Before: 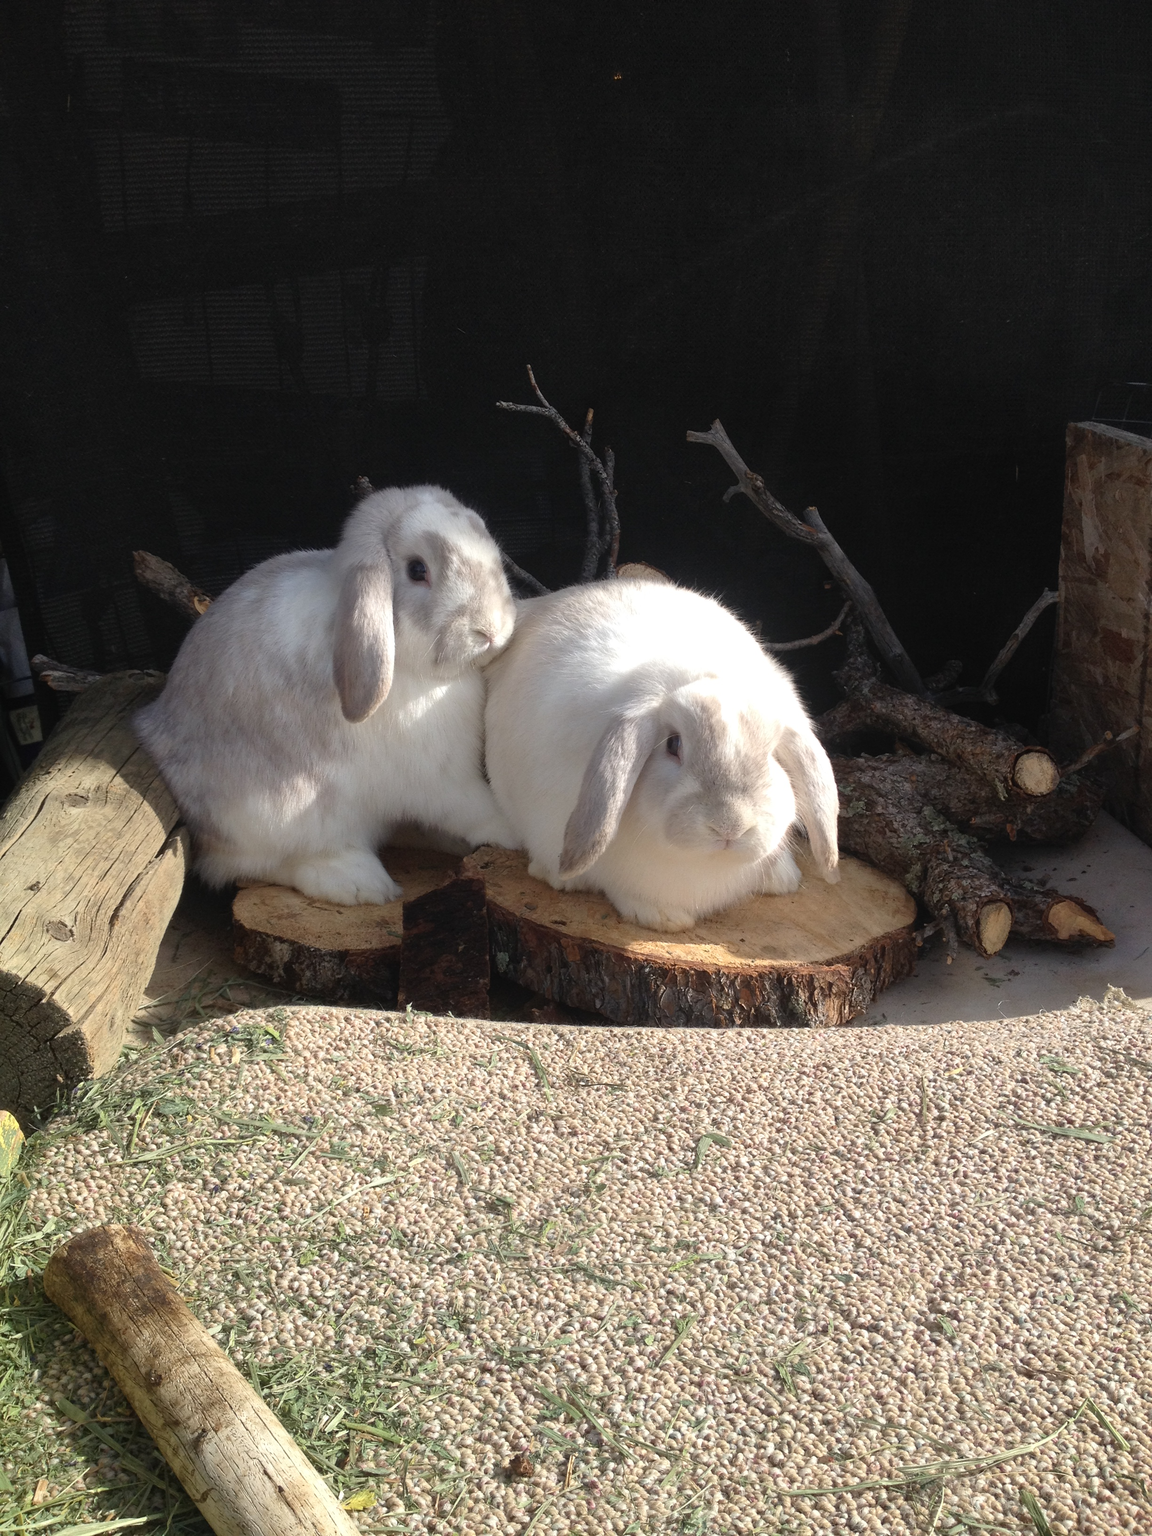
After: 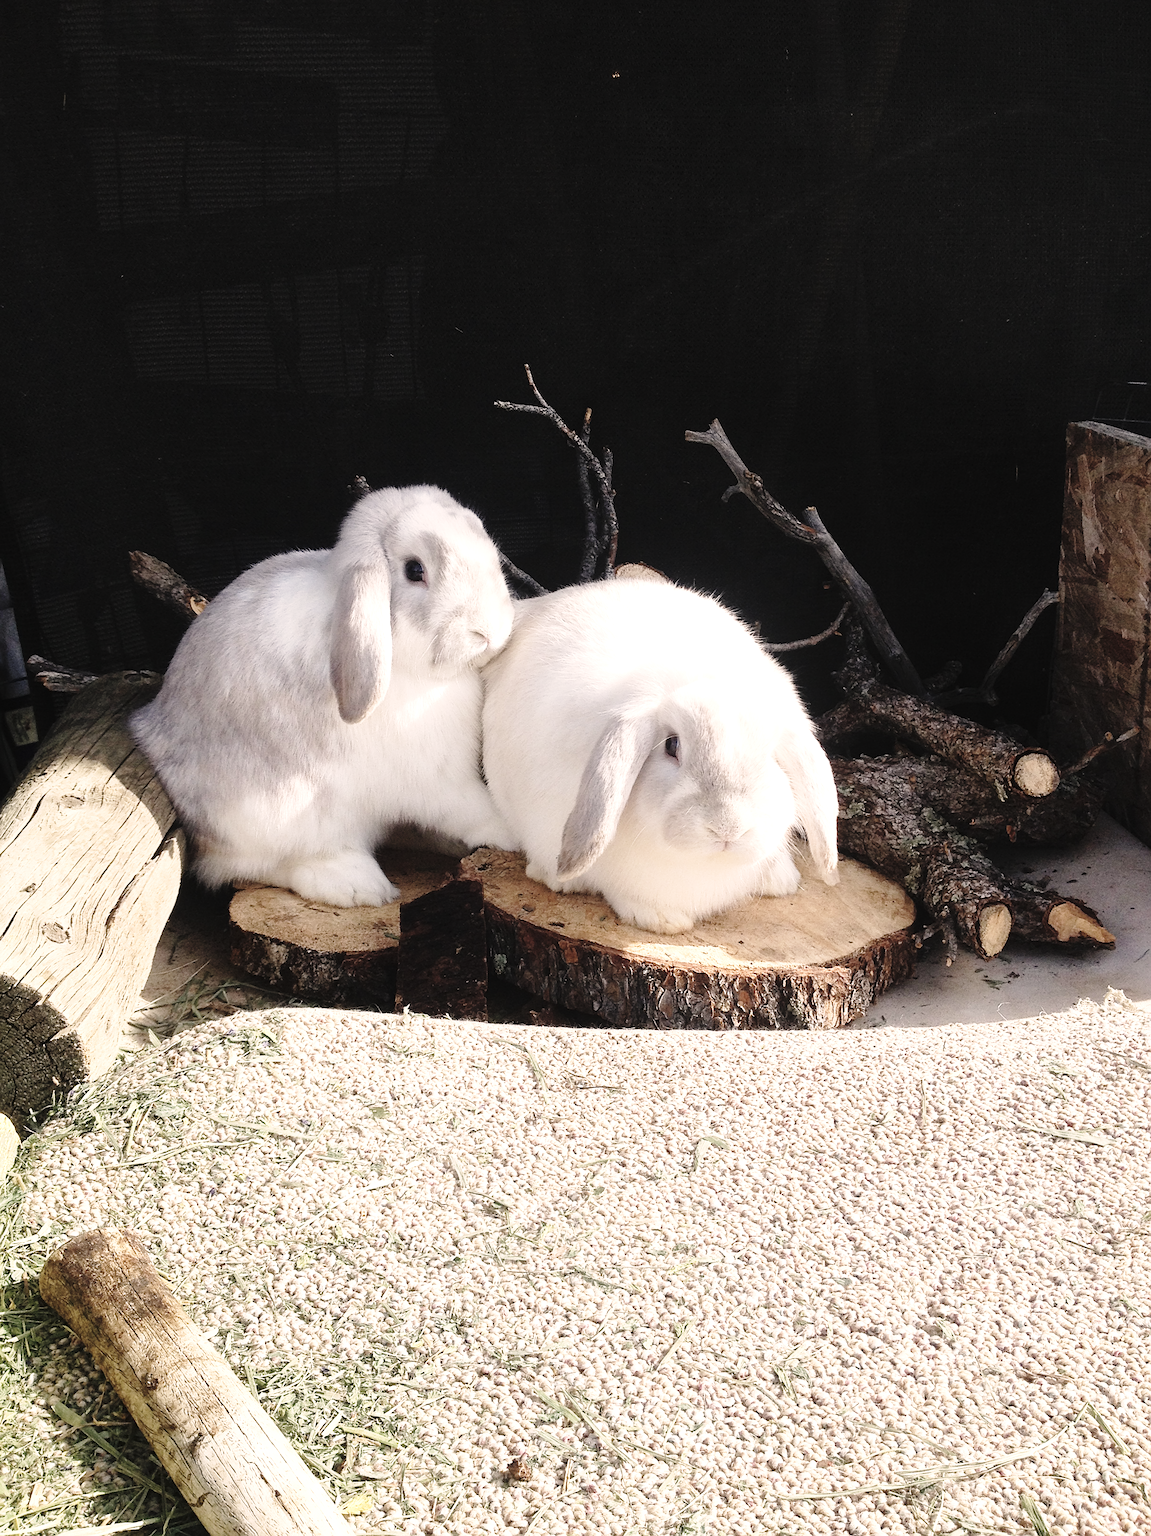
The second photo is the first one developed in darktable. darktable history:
base curve: curves: ch0 [(0, 0) (0.04, 0.03) (0.133, 0.232) (0.448, 0.748) (0.843, 0.968) (1, 1)], preserve colors none
color correction: highlights a* 5.6, highlights b* 5.24, saturation 0.653
exposure: exposure 0.579 EV, compensate exposure bias true, compensate highlight preservation false
crop and rotate: left 0.449%, top 0.159%, bottom 0.243%
sharpen: on, module defaults
